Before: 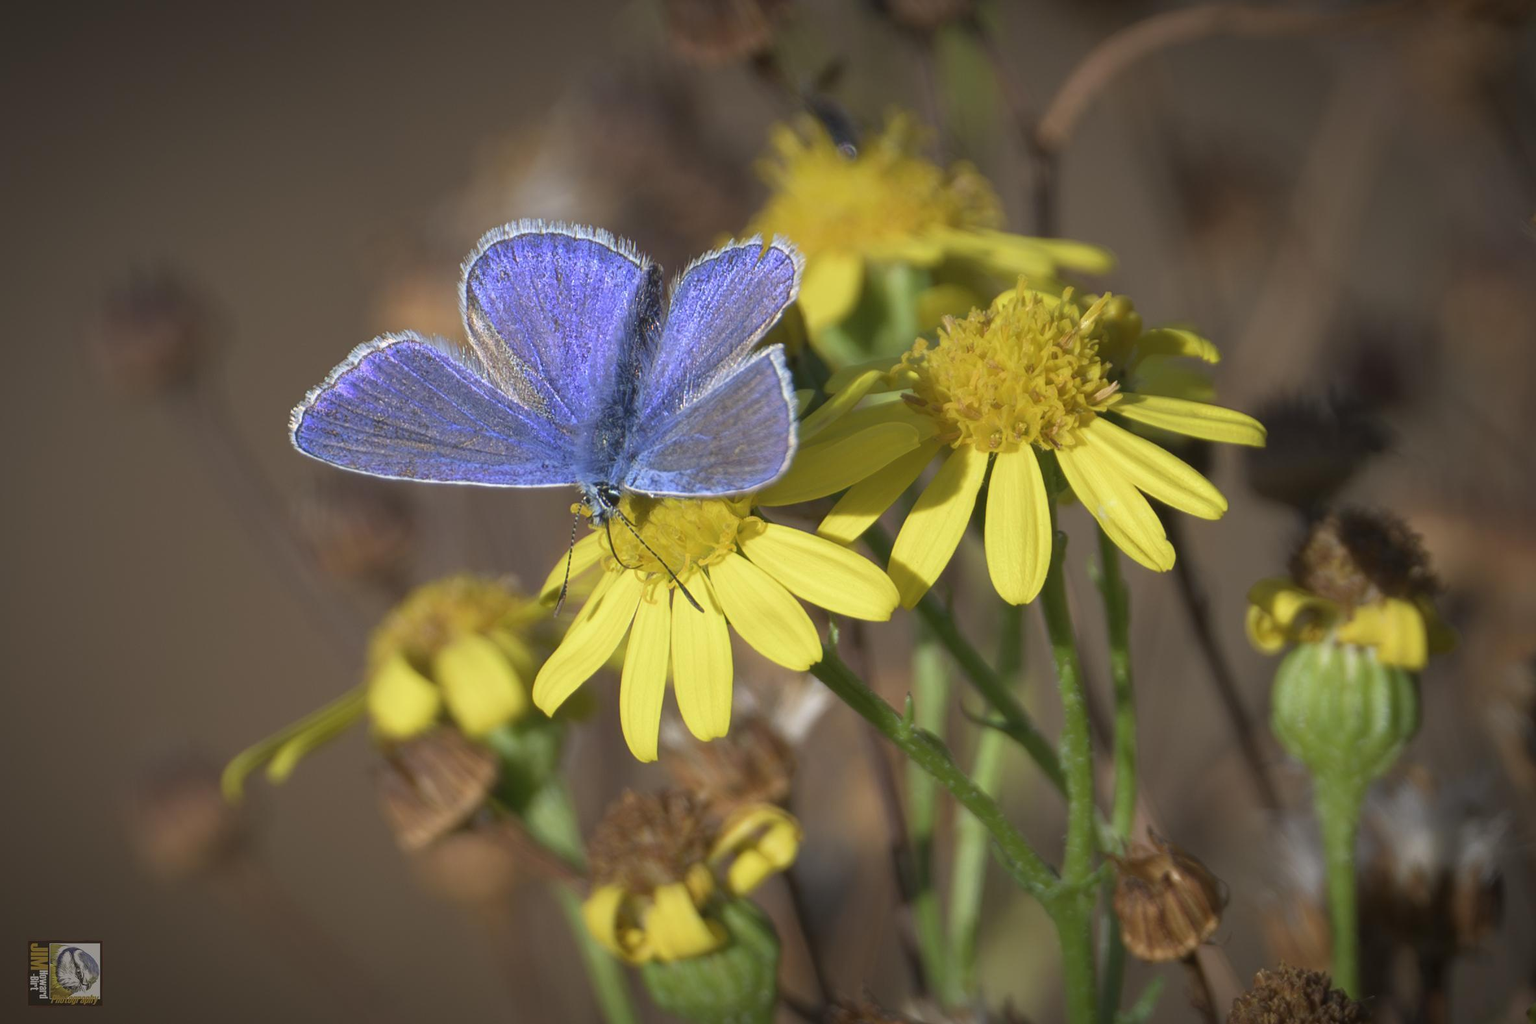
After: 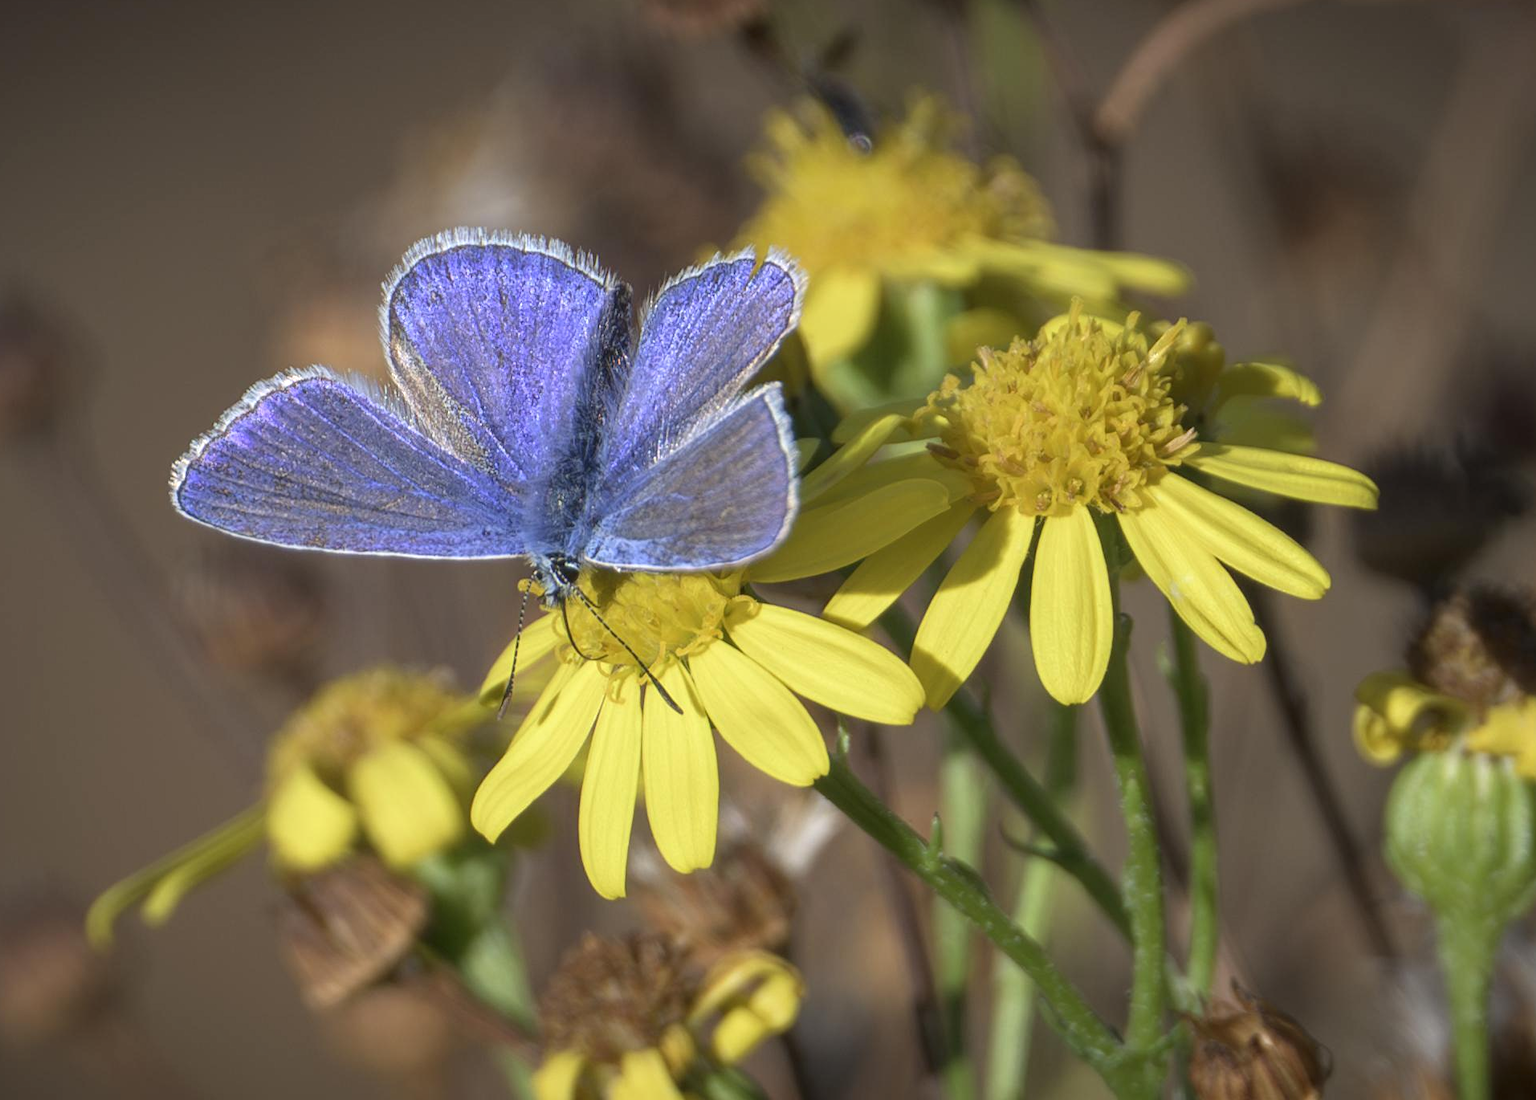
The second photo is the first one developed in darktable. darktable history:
crop: left 9.929%, top 3.475%, right 9.188%, bottom 9.529%
local contrast: on, module defaults
